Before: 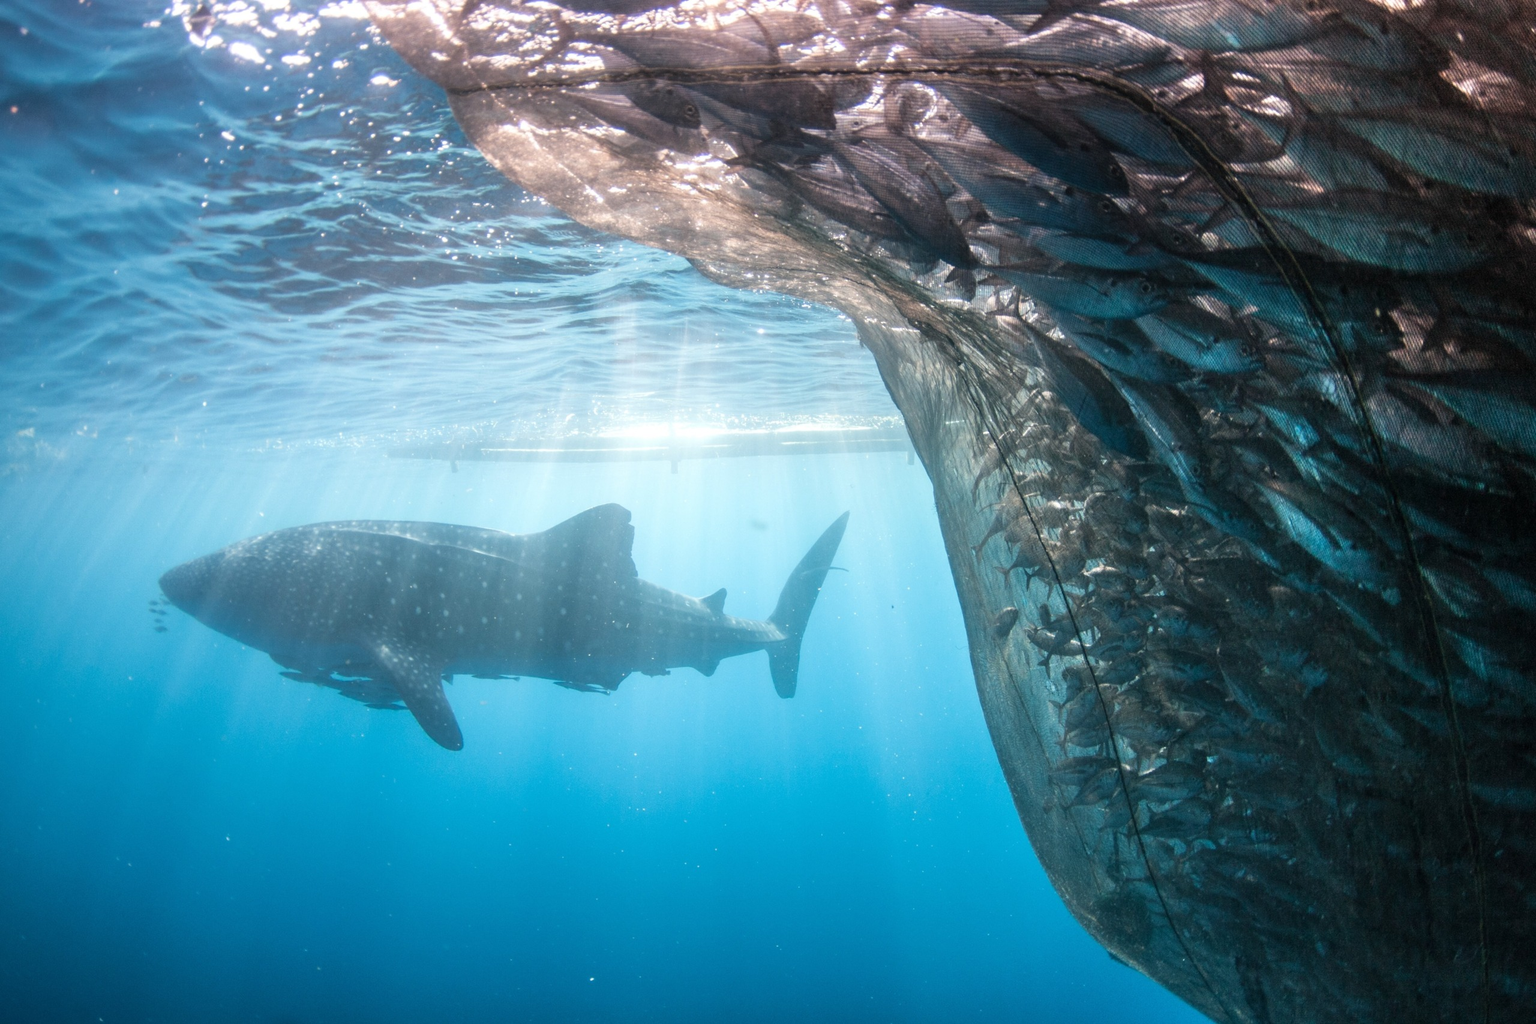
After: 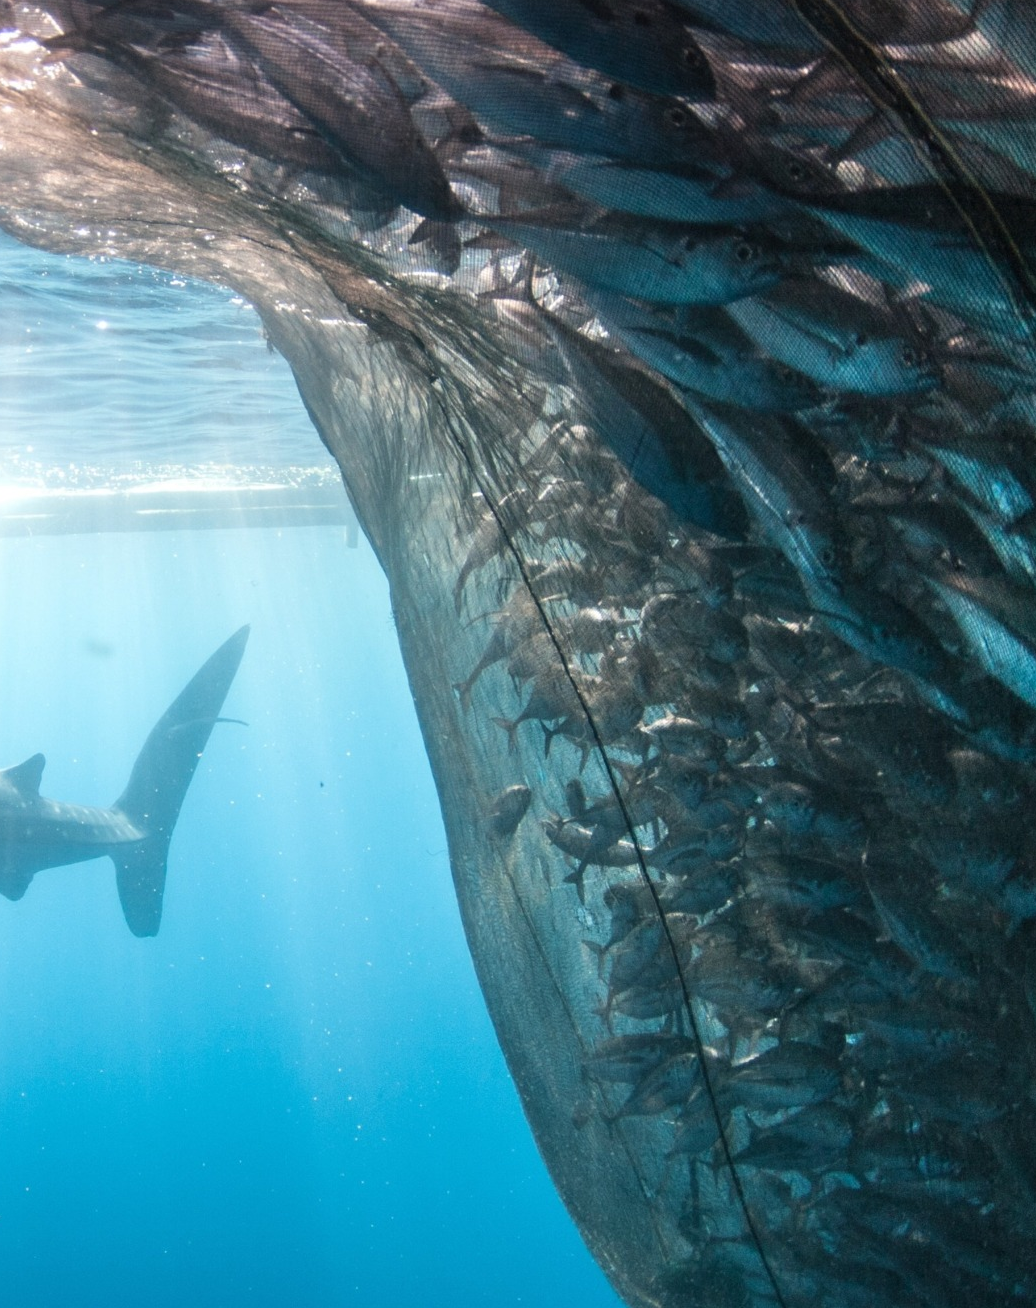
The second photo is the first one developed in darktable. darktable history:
crop: left 45.562%, top 13.343%, right 13.957%, bottom 9.989%
